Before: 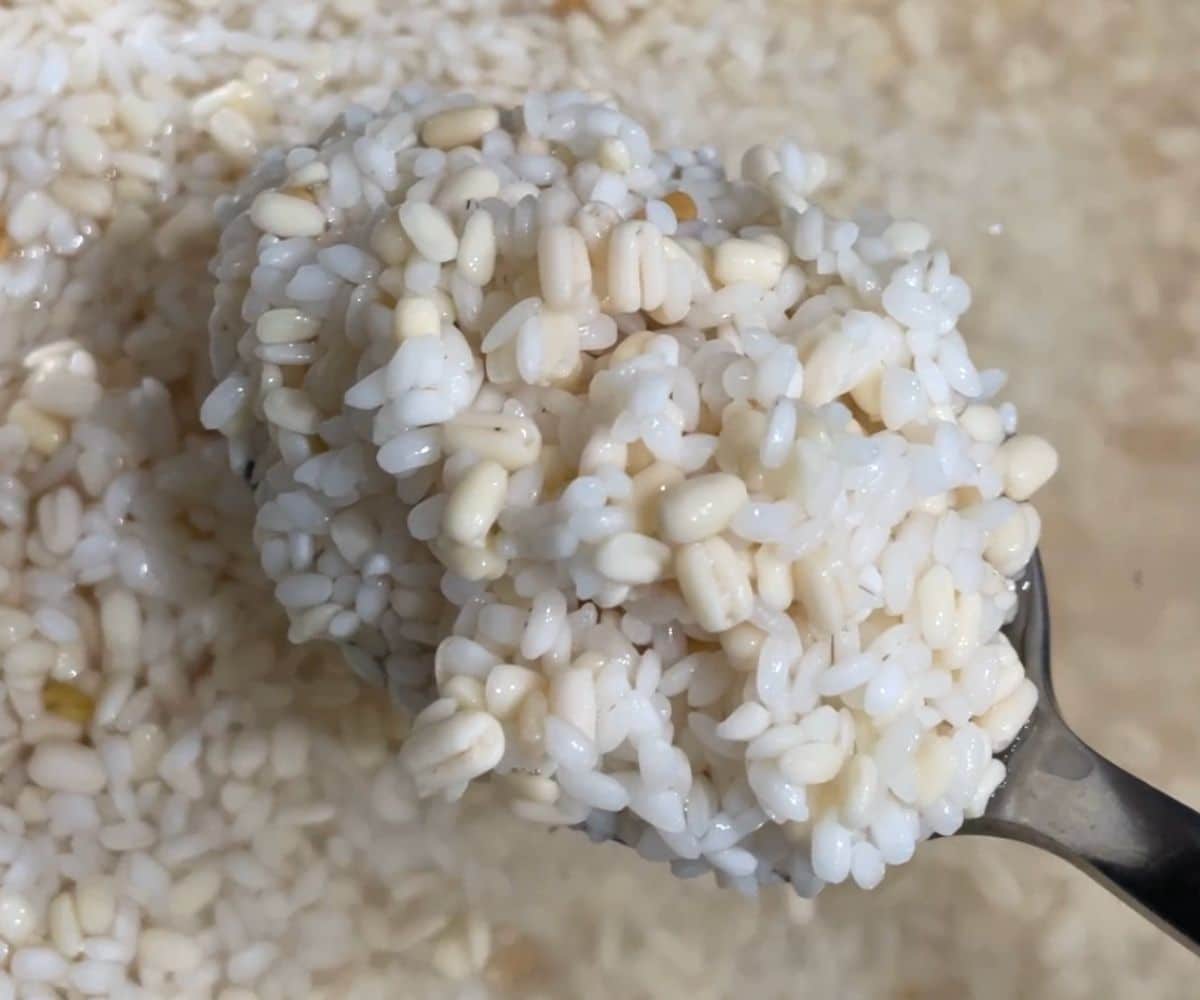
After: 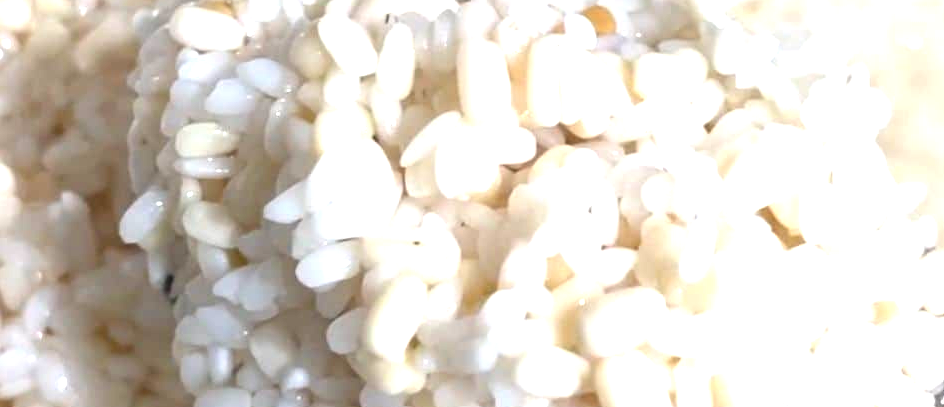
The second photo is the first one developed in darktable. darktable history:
crop: left 6.795%, top 18.686%, right 14.469%, bottom 40.564%
exposure: black level correction 0.001, exposure 1.398 EV, compensate exposure bias true, compensate highlight preservation false
